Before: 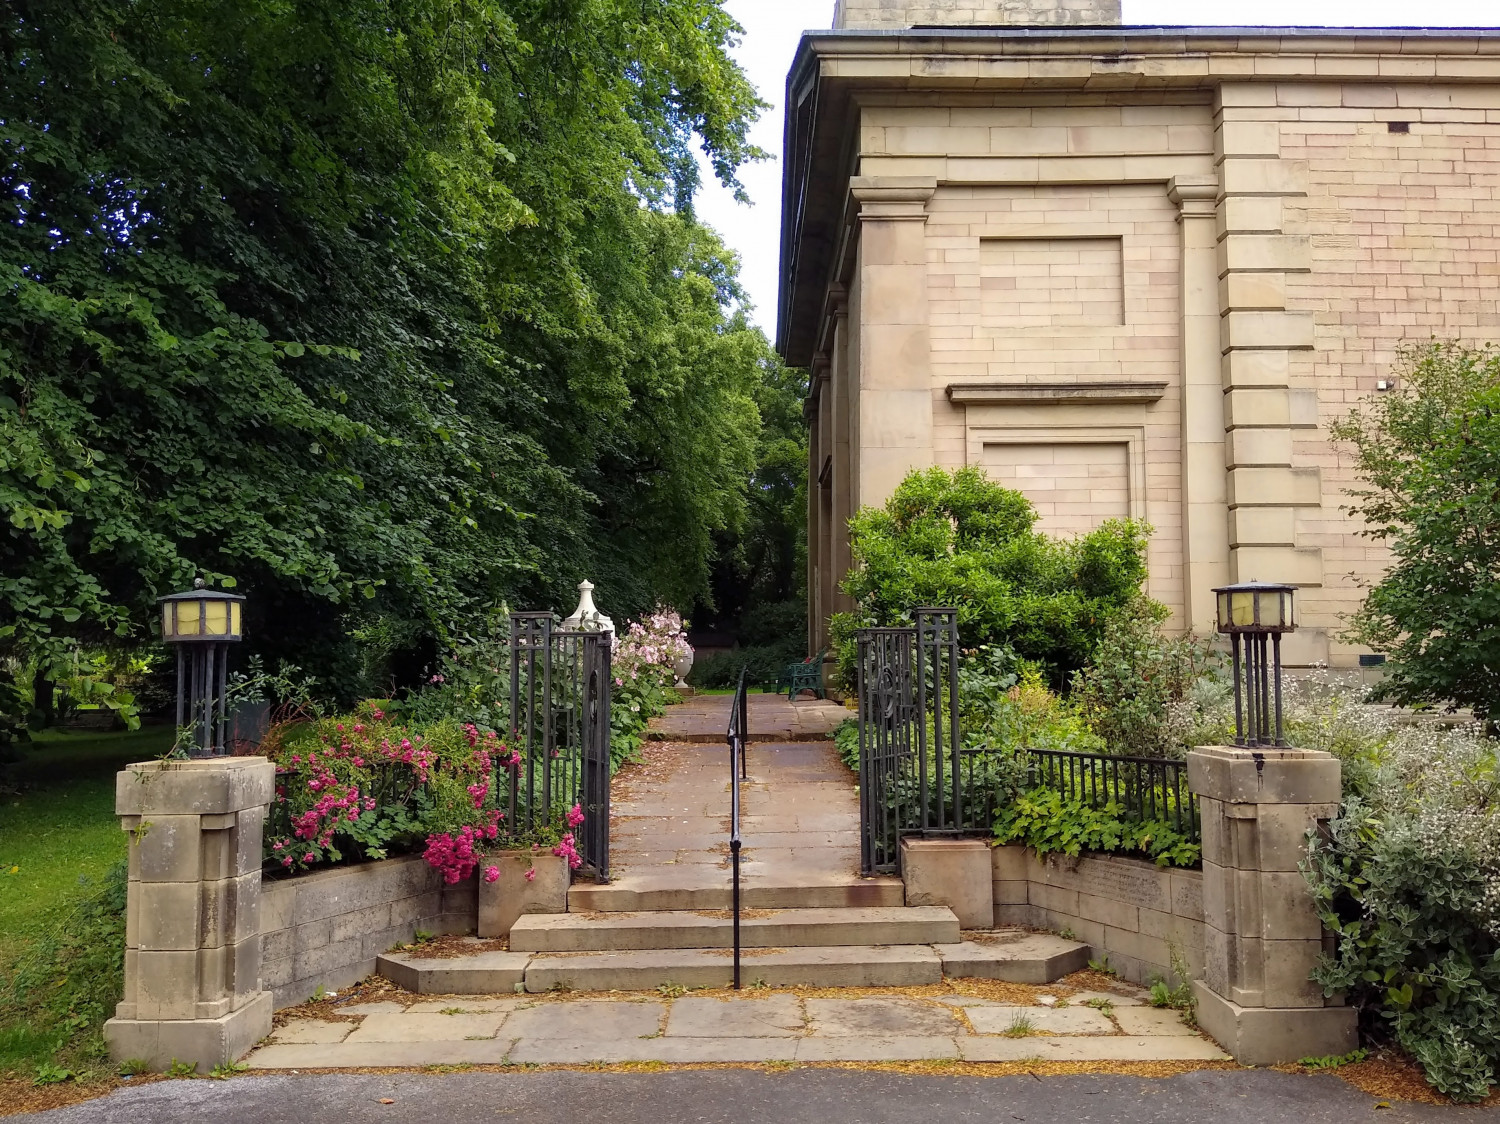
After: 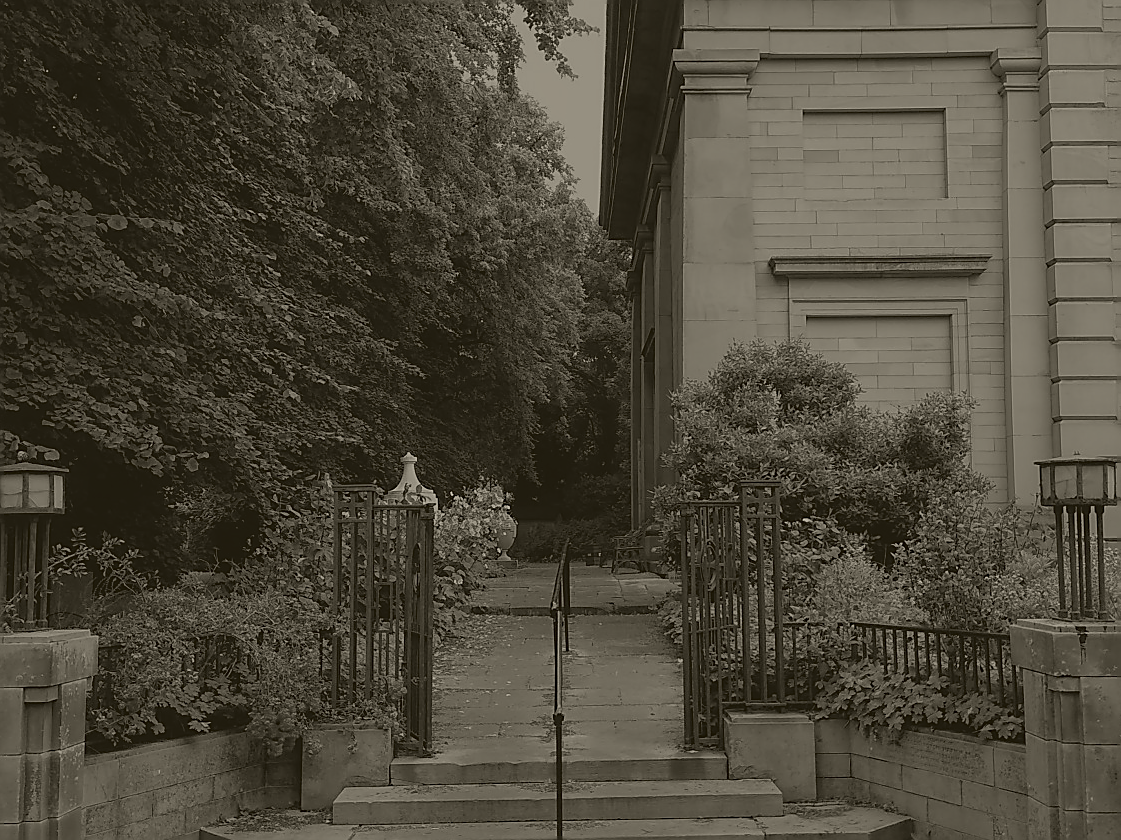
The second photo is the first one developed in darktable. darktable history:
crop and rotate: left 11.831%, top 11.346%, right 13.429%, bottom 13.899%
local contrast: highlights 100%, shadows 100%, detail 120%, midtone range 0.2
rotate and perspective: crop left 0, crop top 0
colorize: hue 41.44°, saturation 22%, source mix 60%, lightness 10.61%
sharpen: radius 1.4, amount 1.25, threshold 0.7
exposure: black level correction 0, exposure -0.721 EV, compensate highlight preservation false
color correction: highlights a* -39.68, highlights b* -40, shadows a* -40, shadows b* -40, saturation -3
